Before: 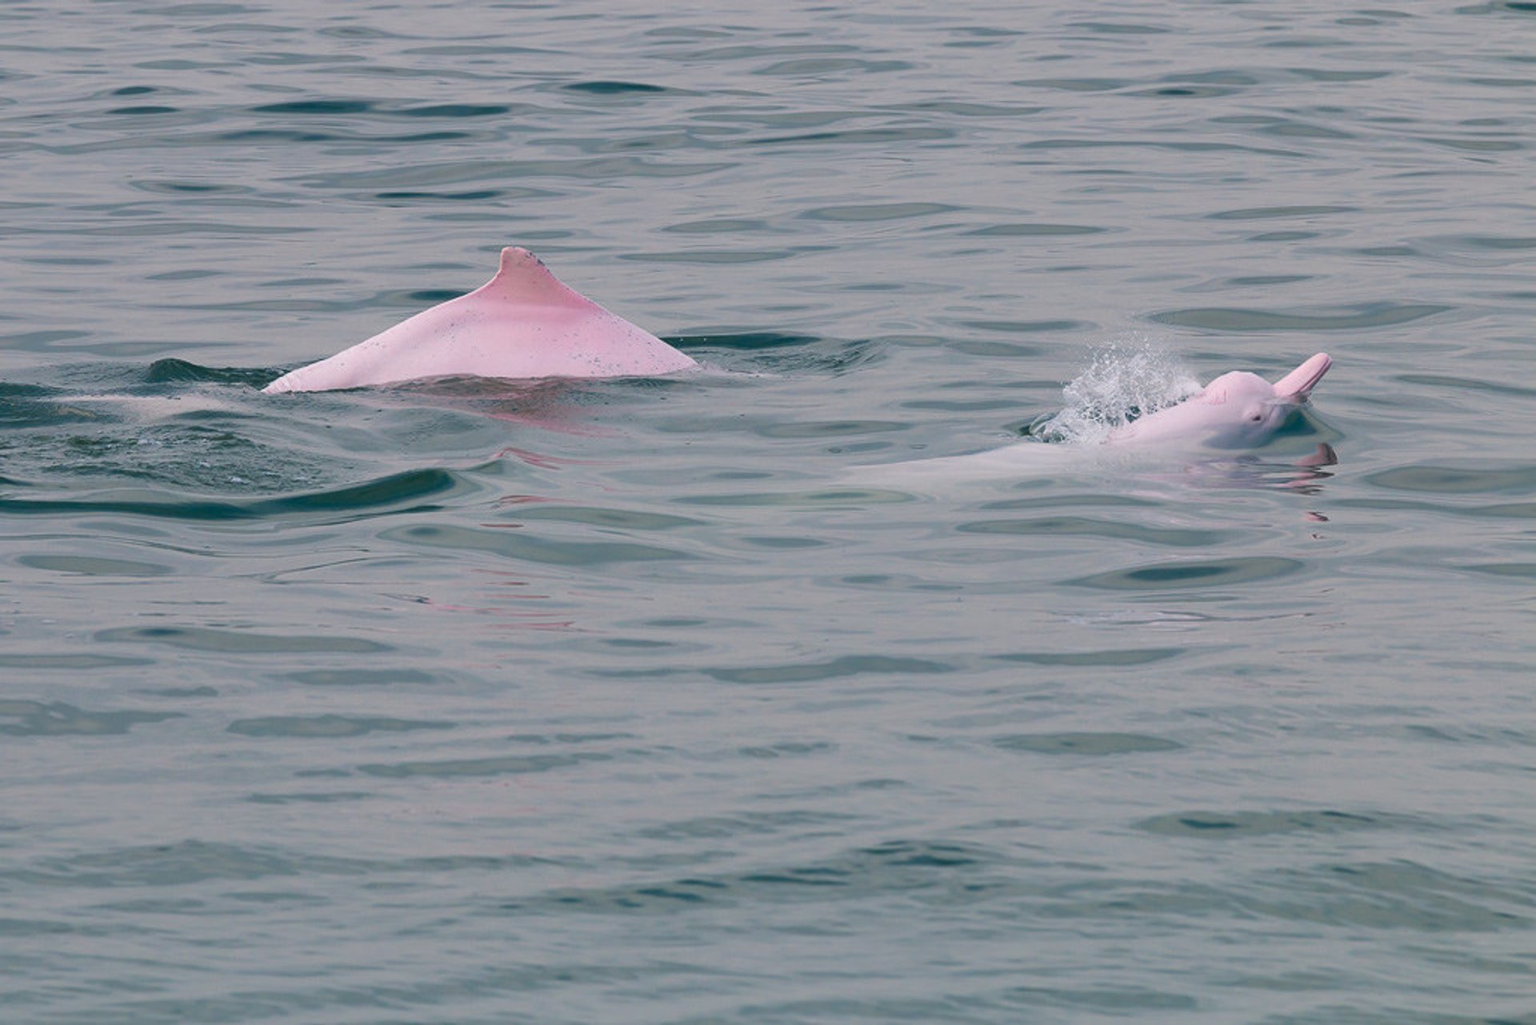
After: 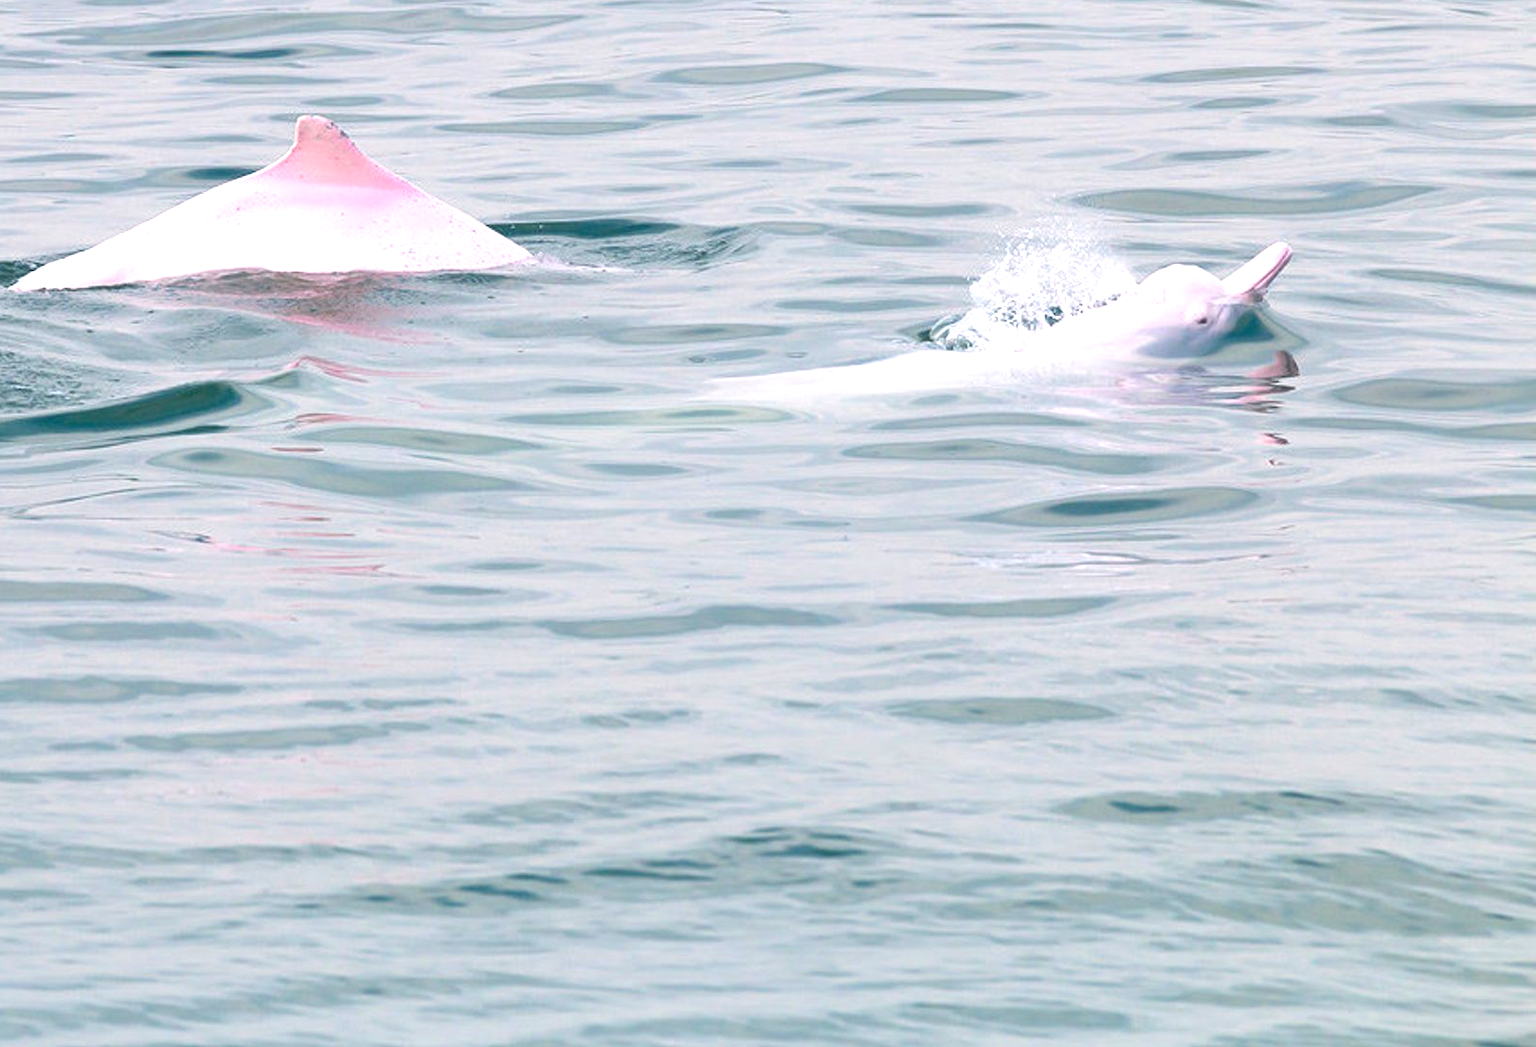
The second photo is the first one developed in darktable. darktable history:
exposure: black level correction 0, exposure 1.2 EV, compensate exposure bias true, compensate highlight preservation false
crop: left 16.516%, top 14.679%
